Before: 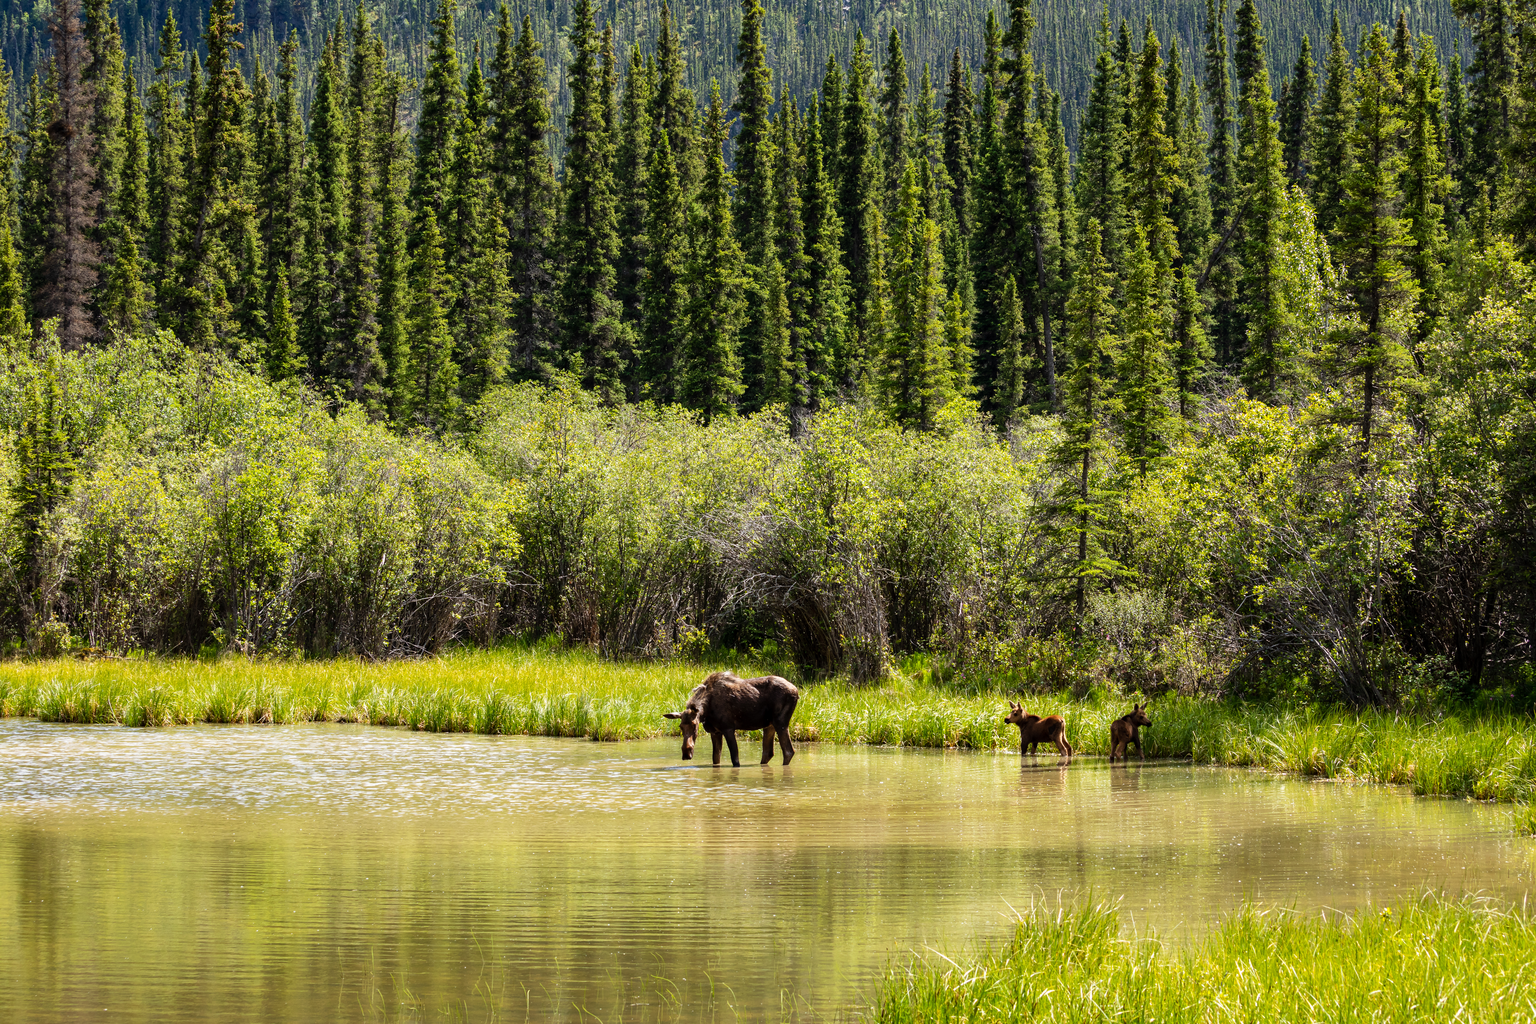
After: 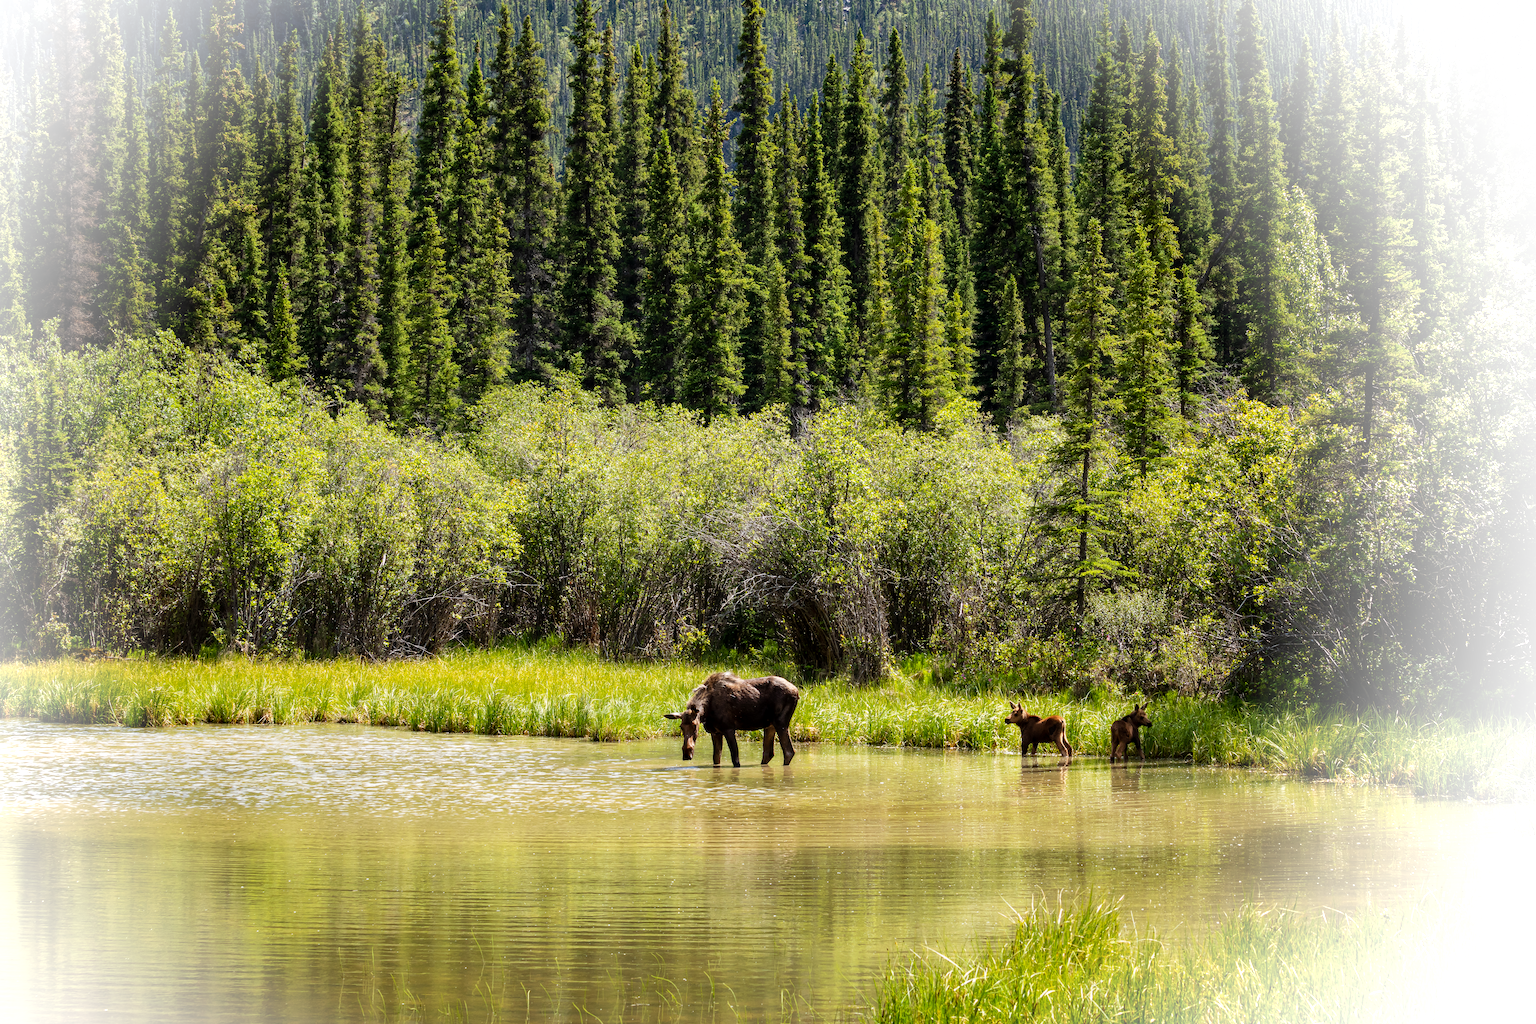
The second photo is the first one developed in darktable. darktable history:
exposure: black level correction 0.001, exposure 0.017 EV, compensate exposure bias true, compensate highlight preservation false
vignetting: fall-off start 71.57%, brightness 0.997, saturation -0.49, center (-0.079, 0.061), dithering 8-bit output
